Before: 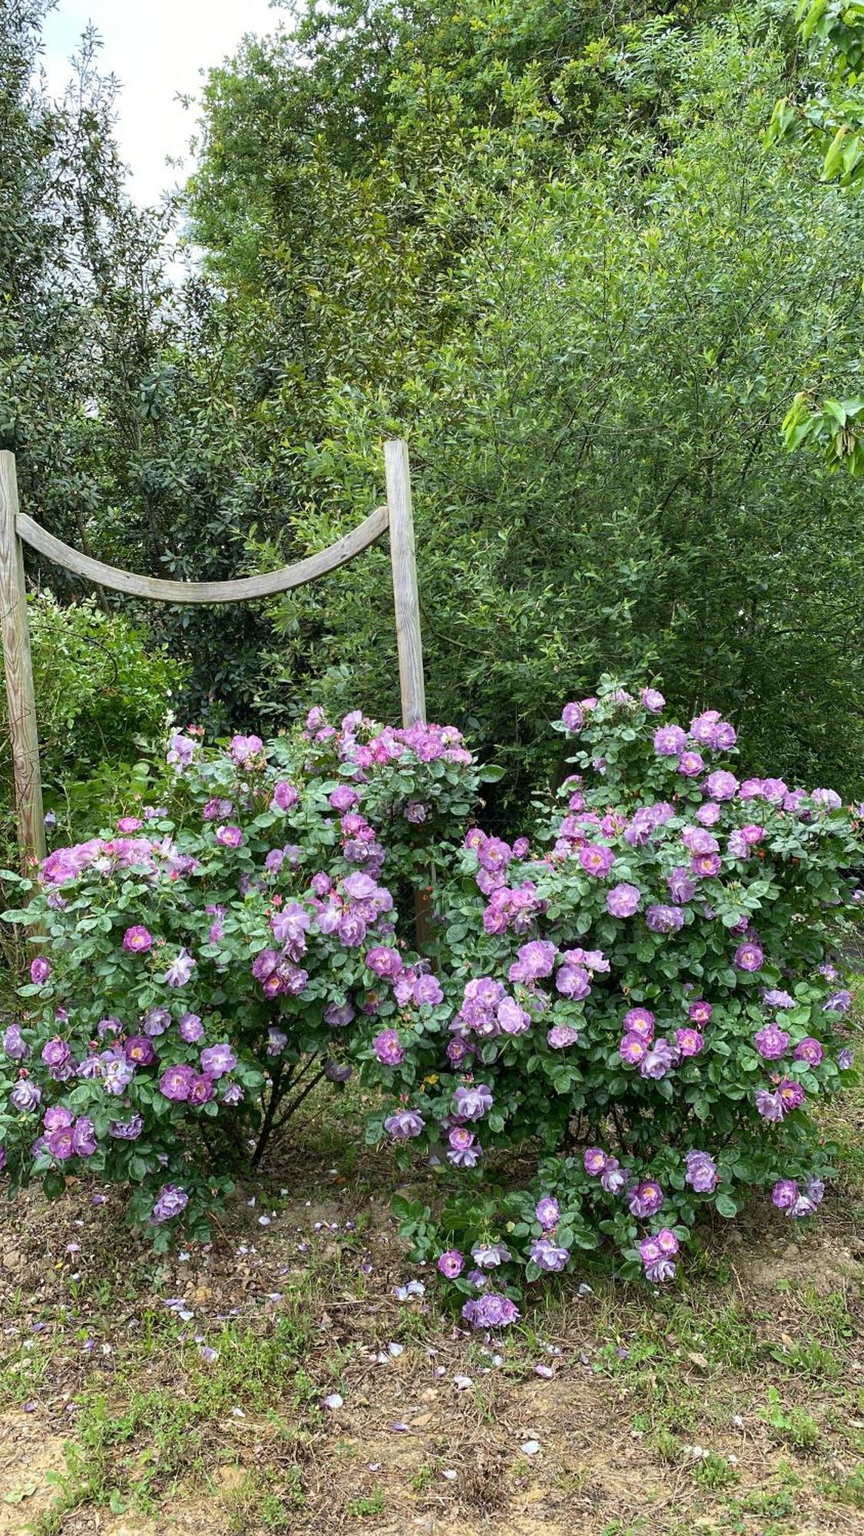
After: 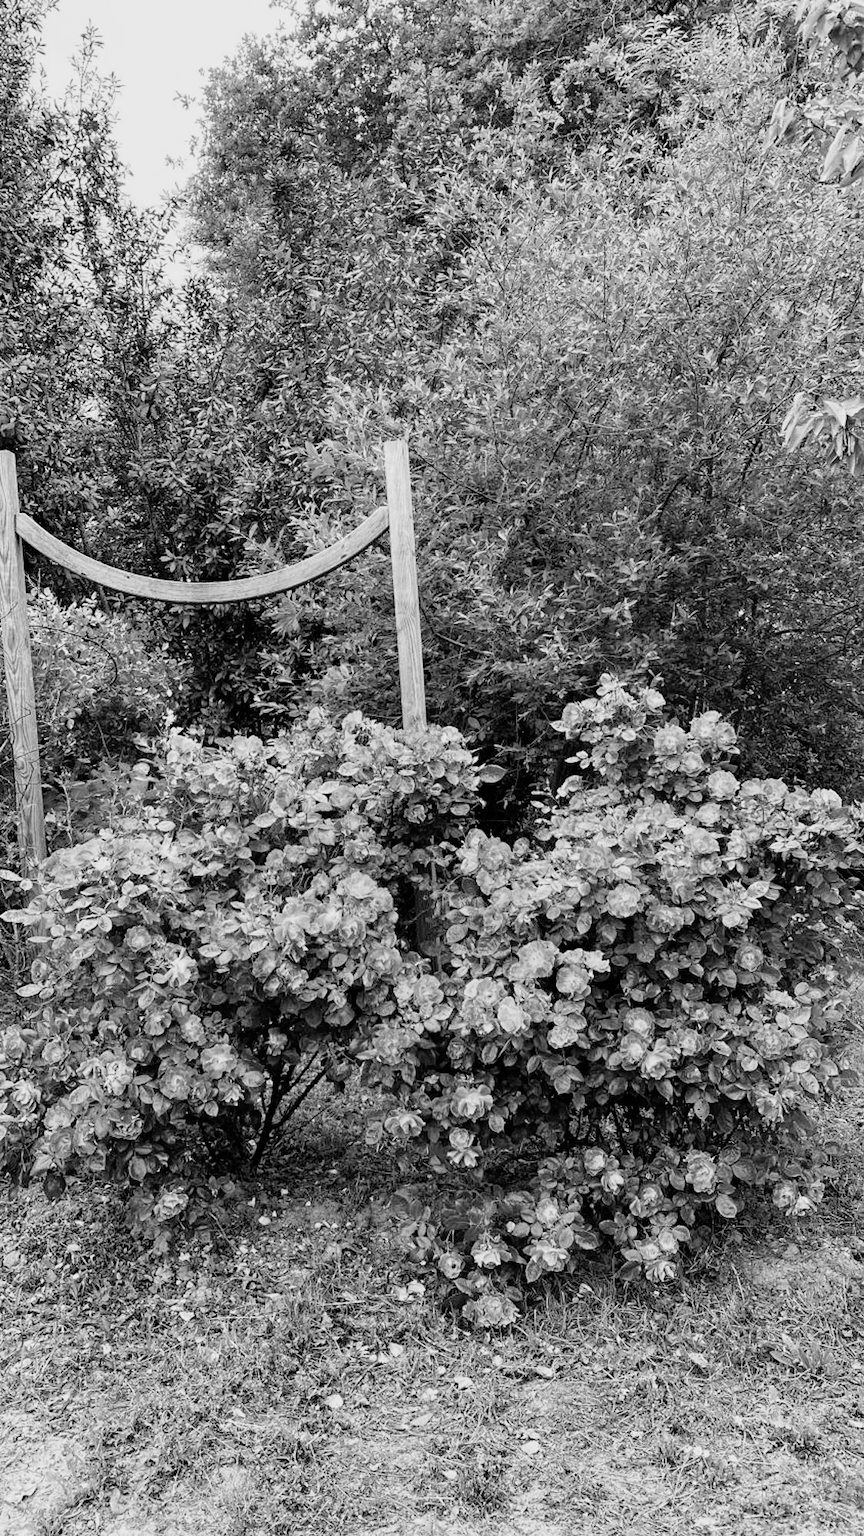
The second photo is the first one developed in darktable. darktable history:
haze removal: compatibility mode true, adaptive false
filmic rgb: black relative exposure -7.75 EV, white relative exposure 4.4 EV, threshold 3 EV, hardness 3.76, latitude 50%, contrast 1.1, color science v5 (2021), contrast in shadows safe, contrast in highlights safe, enable highlight reconstruction true
color contrast: green-magenta contrast 0, blue-yellow contrast 0
exposure: exposure 0.367 EV, compensate highlight preservation false
